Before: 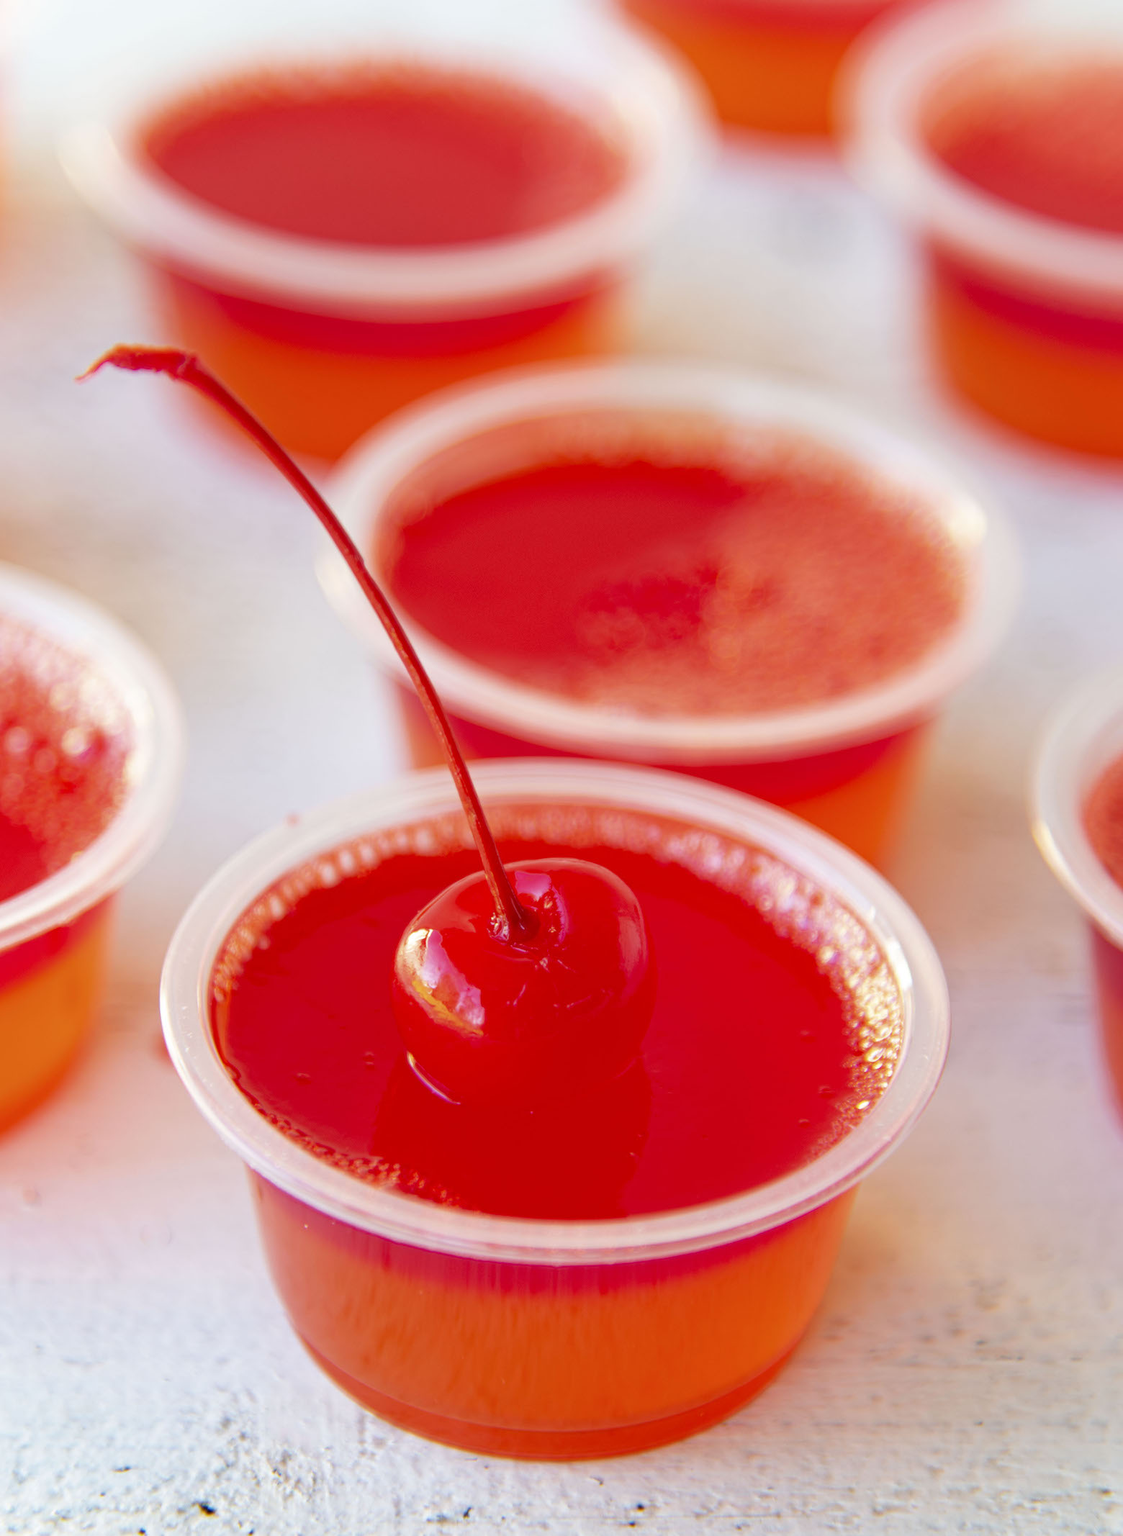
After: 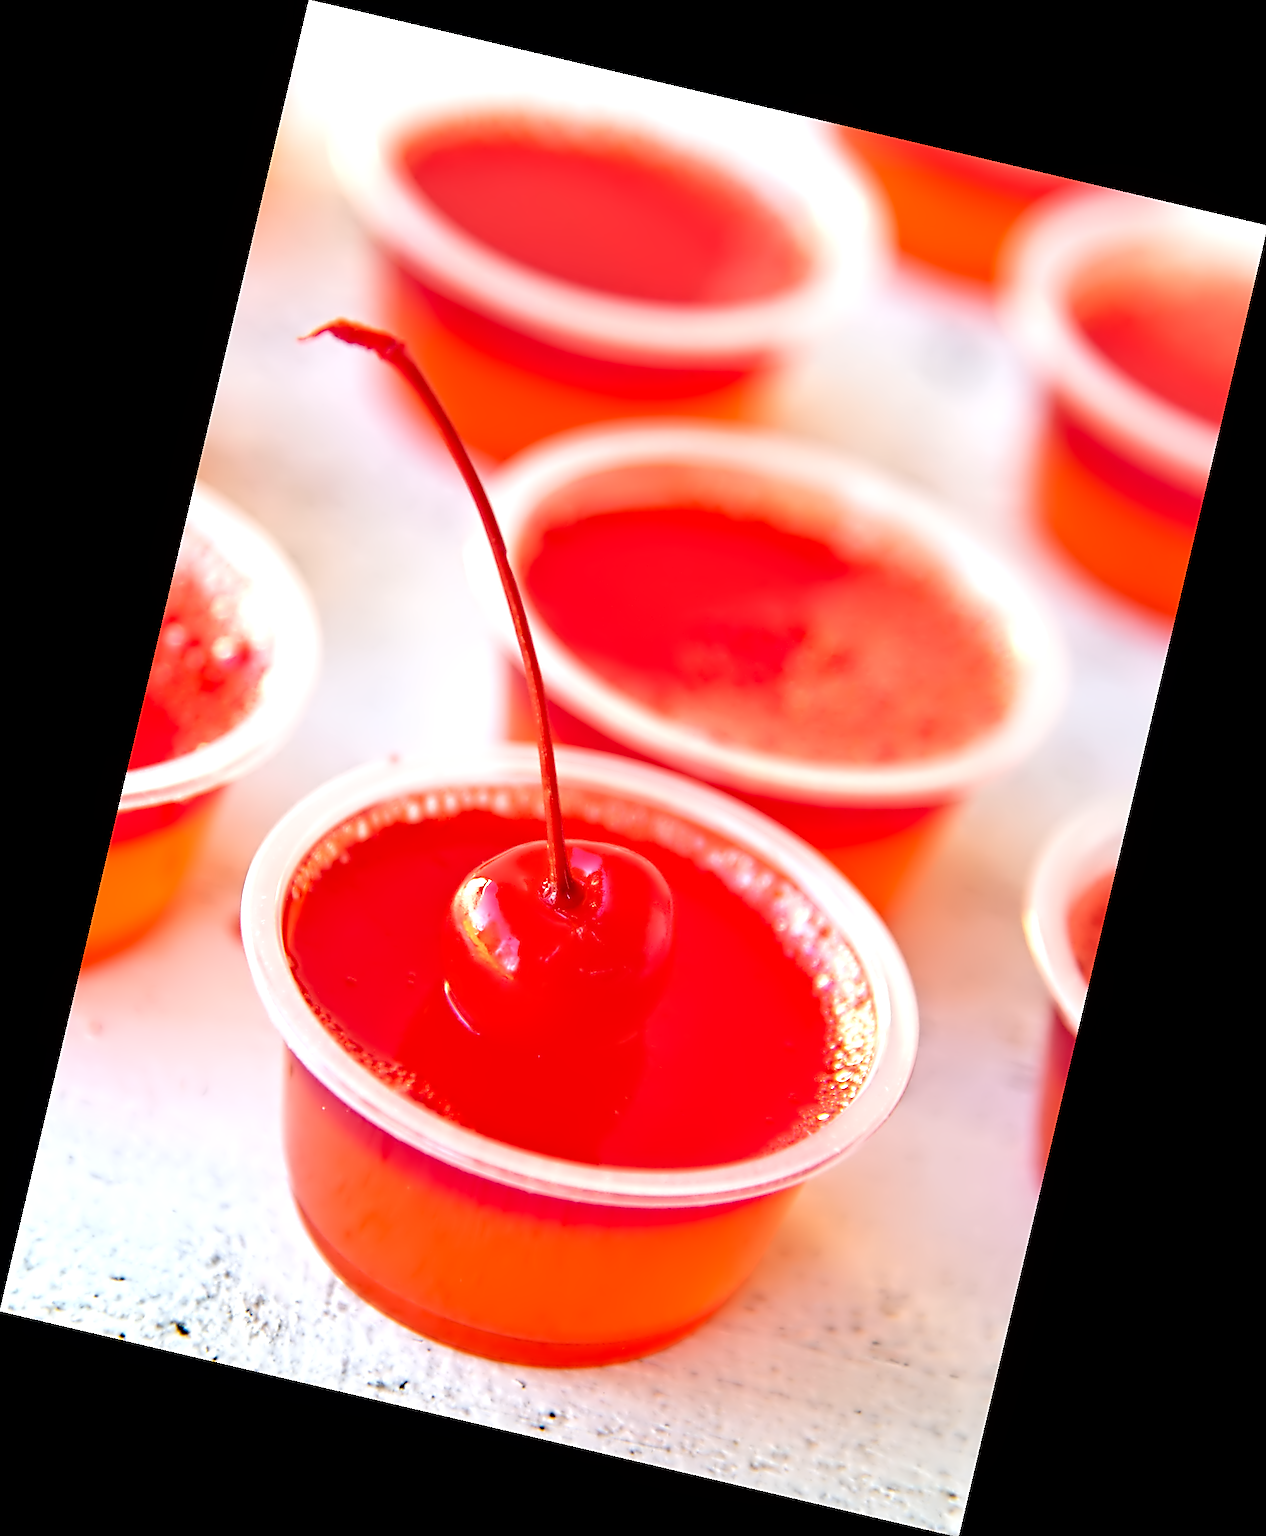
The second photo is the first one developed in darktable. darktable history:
tone equalizer: -8 EV -0.417 EV, -7 EV -0.389 EV, -6 EV -0.333 EV, -5 EV -0.222 EV, -3 EV 0.222 EV, -2 EV 0.333 EV, -1 EV 0.389 EV, +0 EV 0.417 EV, edges refinement/feathering 500, mask exposure compensation -1.25 EV, preserve details no
sharpen: on, module defaults
white balance: emerald 1
rotate and perspective: rotation 13.27°, automatic cropping off
contrast equalizer: octaves 7, y [[0.5, 0.542, 0.583, 0.625, 0.667, 0.708], [0.5 ×6], [0.5 ×6], [0, 0.033, 0.067, 0.1, 0.133, 0.167], [0, 0.05, 0.1, 0.15, 0.2, 0.25]]
